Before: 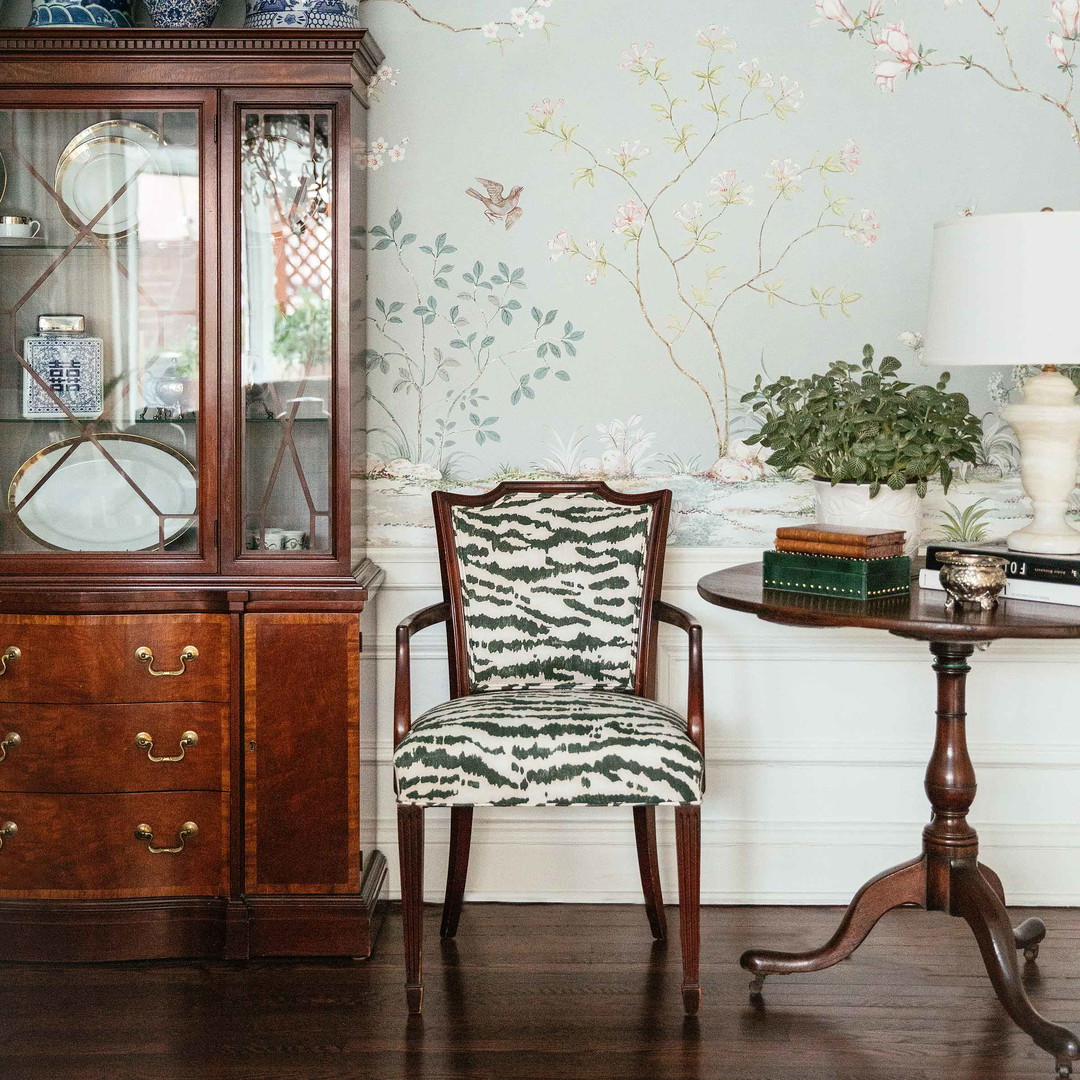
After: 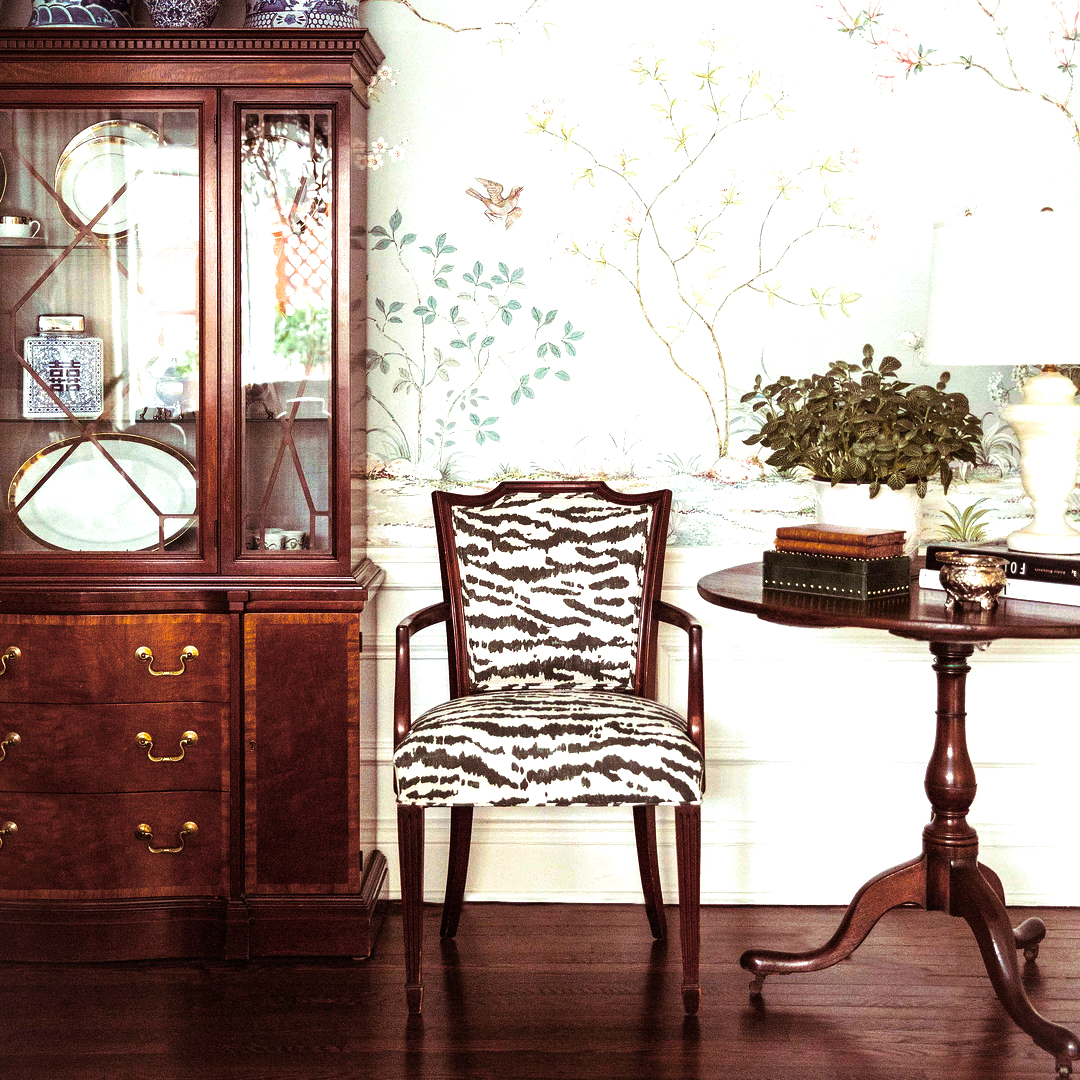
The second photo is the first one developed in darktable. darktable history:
split-toning: on, module defaults
color balance rgb: linear chroma grading › global chroma 9%, perceptual saturation grading › global saturation 36%, perceptual saturation grading › shadows 35%, perceptual brilliance grading › global brilliance 21.21%, perceptual brilliance grading › shadows -35%, global vibrance 21.21%
